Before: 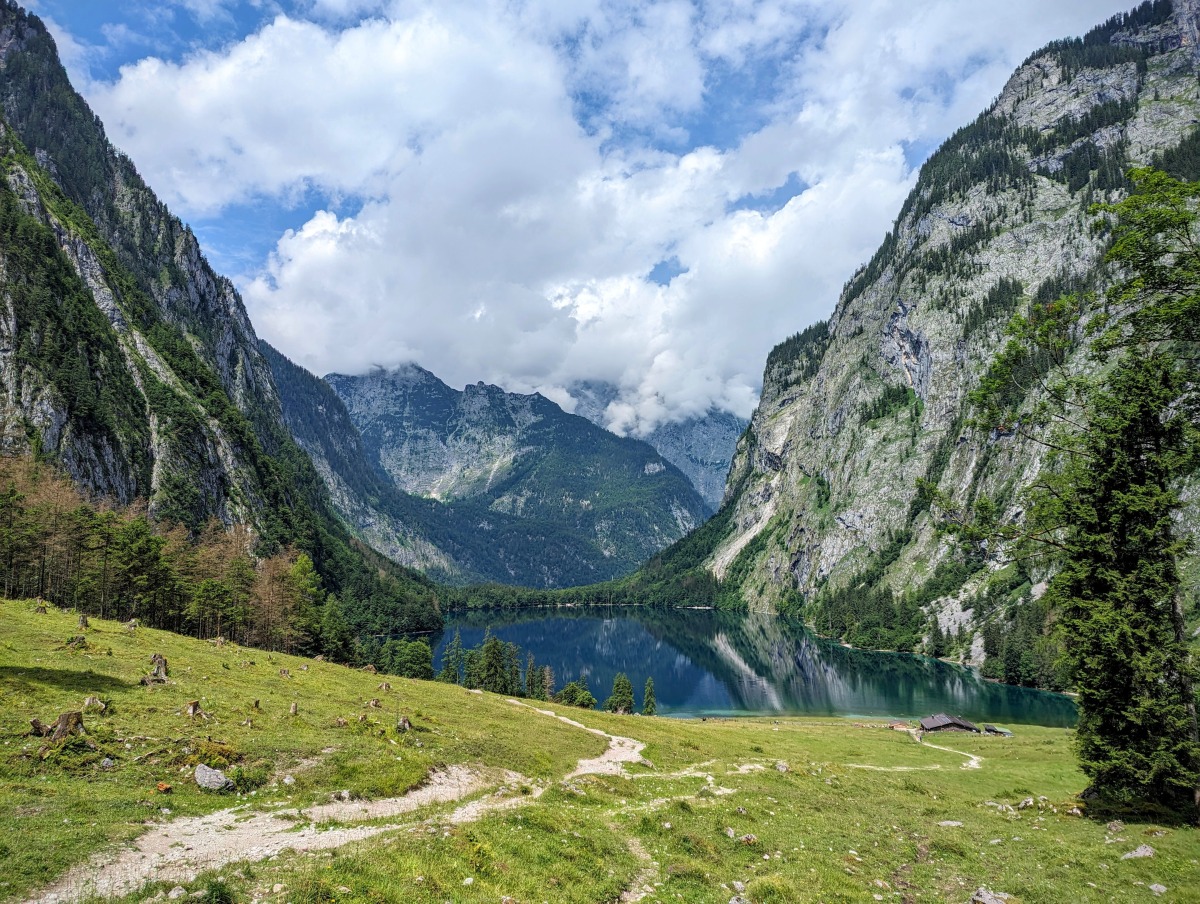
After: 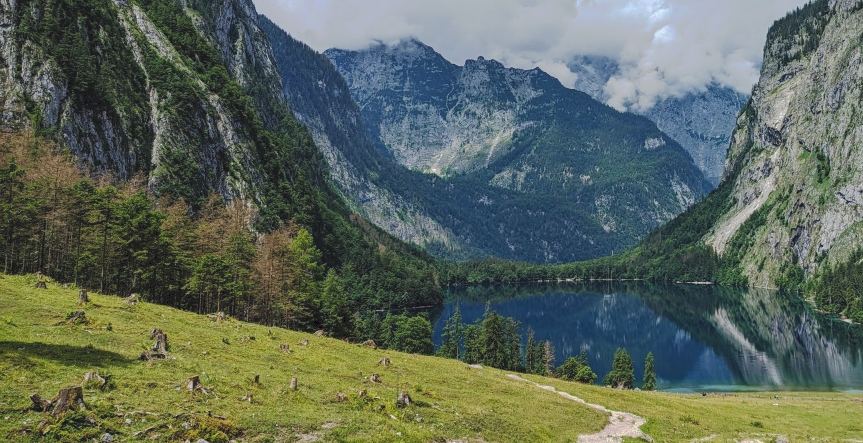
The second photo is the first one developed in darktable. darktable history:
crop: top 36.057%, right 28.036%, bottom 14.844%
tone curve: curves: ch0 [(0, 0) (0.003, 0.098) (0.011, 0.099) (0.025, 0.103) (0.044, 0.114) (0.069, 0.13) (0.1, 0.142) (0.136, 0.161) (0.177, 0.189) (0.224, 0.224) (0.277, 0.266) (0.335, 0.32) (0.399, 0.38) (0.468, 0.45) (0.543, 0.522) (0.623, 0.598) (0.709, 0.669) (0.801, 0.731) (0.898, 0.786) (1, 1)], preserve colors none
